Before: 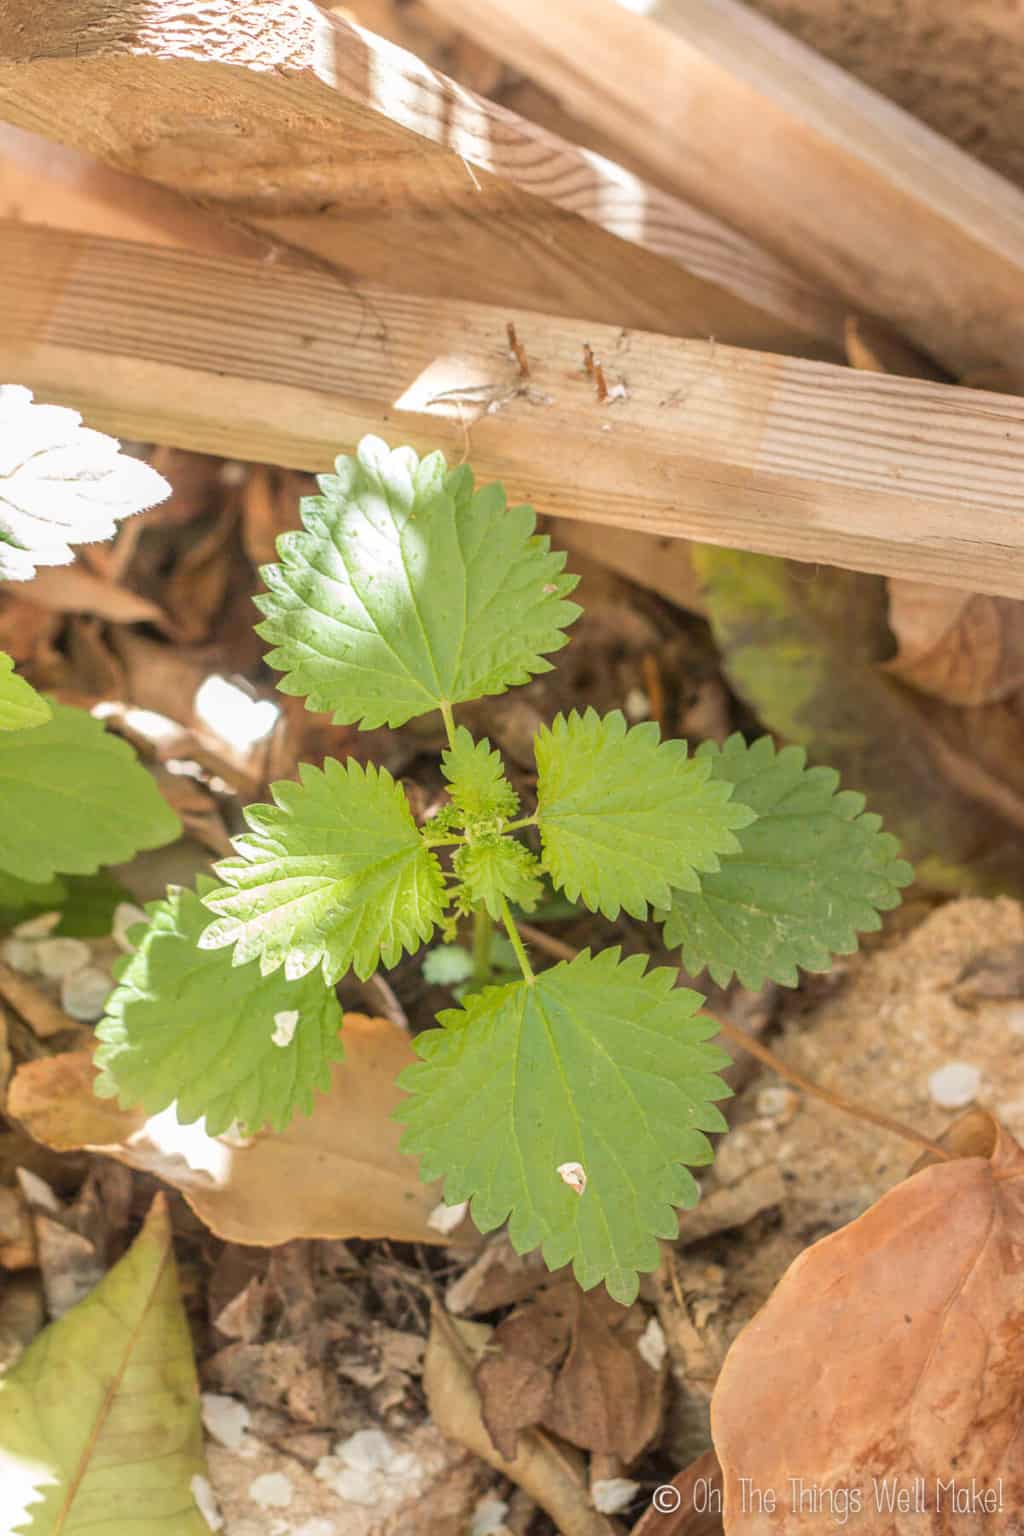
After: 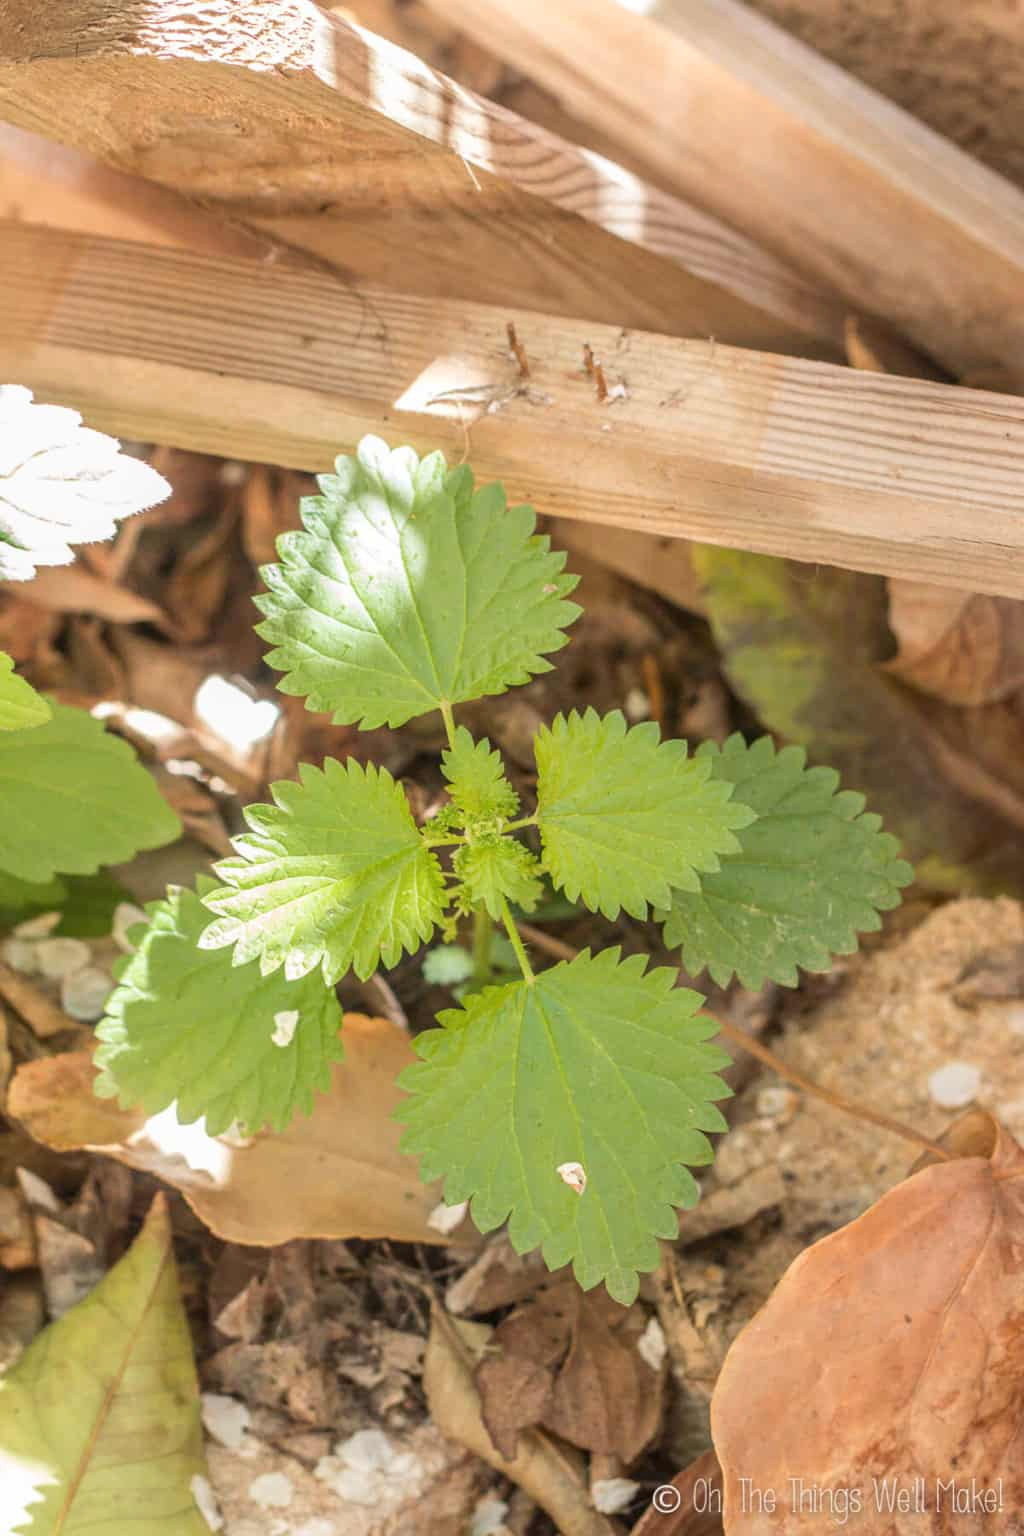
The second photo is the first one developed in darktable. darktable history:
contrast brightness saturation: contrast 0.073
